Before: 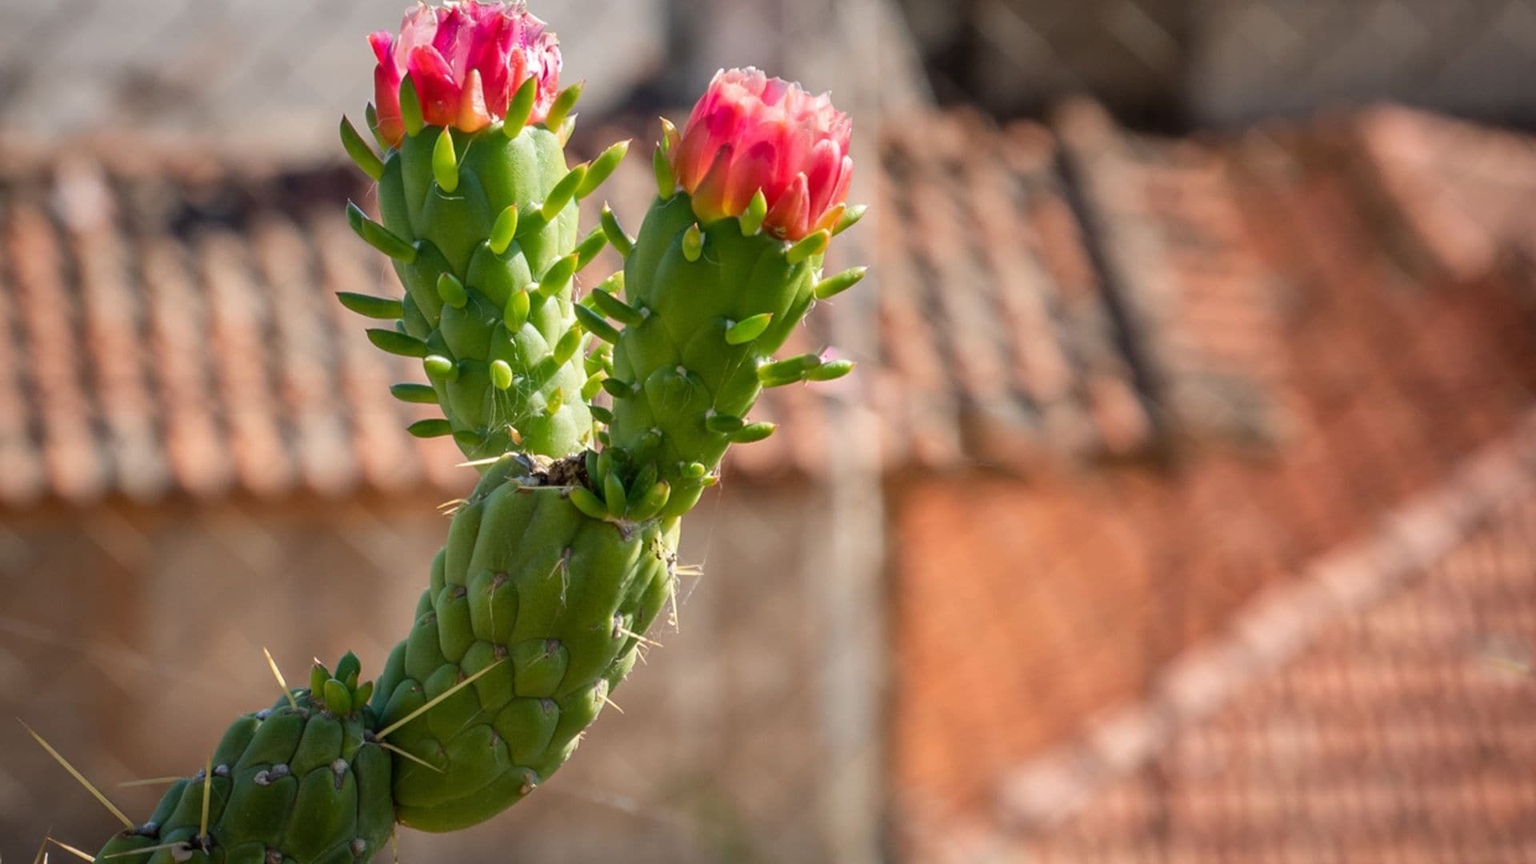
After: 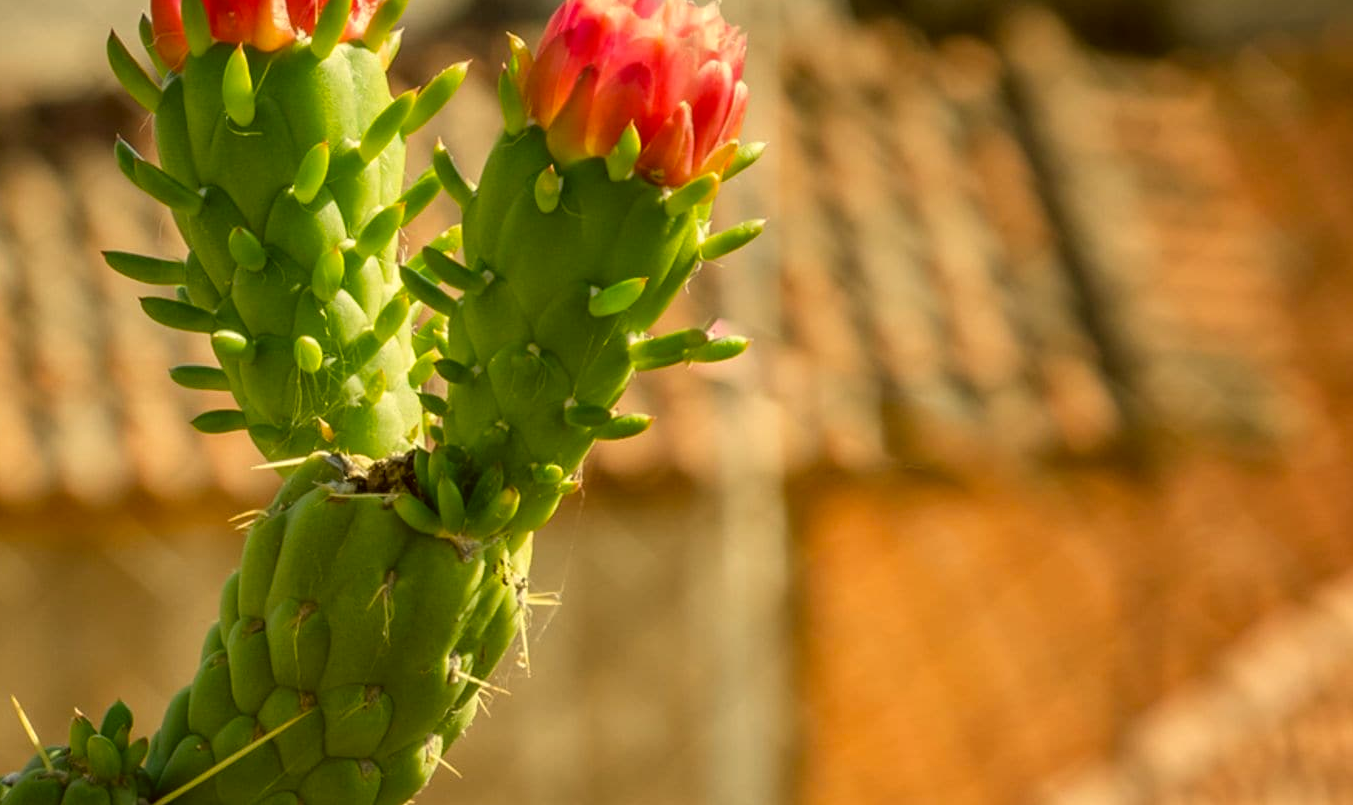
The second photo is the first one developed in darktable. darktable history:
crop and rotate: left 16.604%, top 10.72%, right 12.892%, bottom 14.663%
color correction: highlights a* 0.159, highlights b* 28.88, shadows a* -0.208, shadows b* 21.32
